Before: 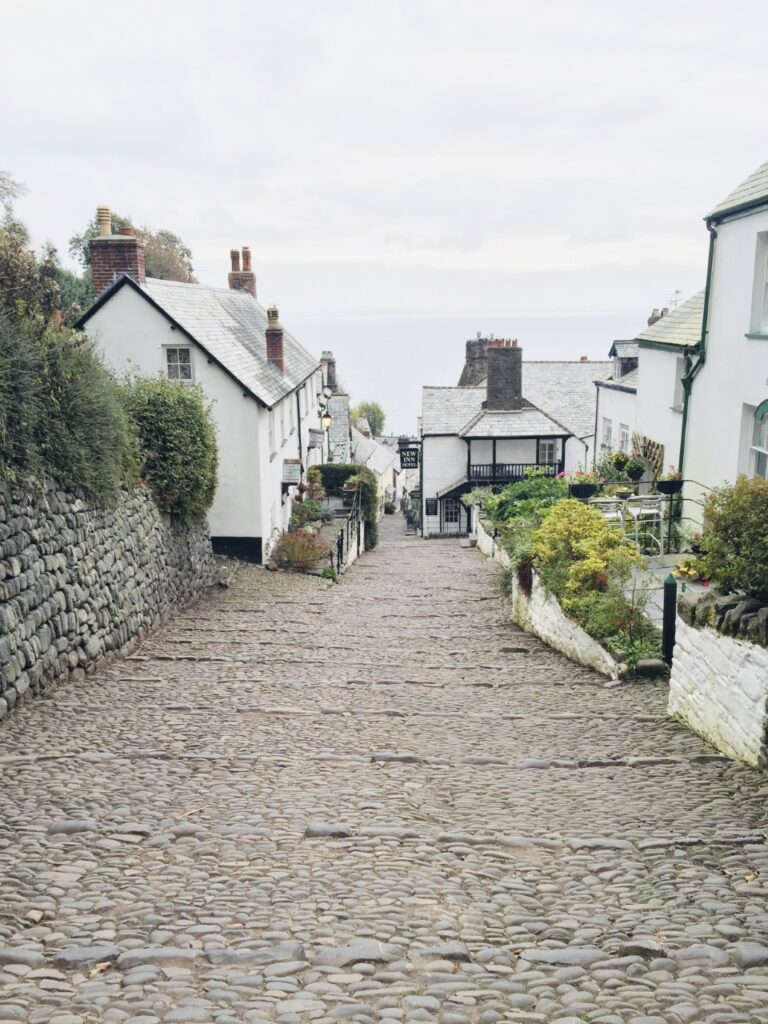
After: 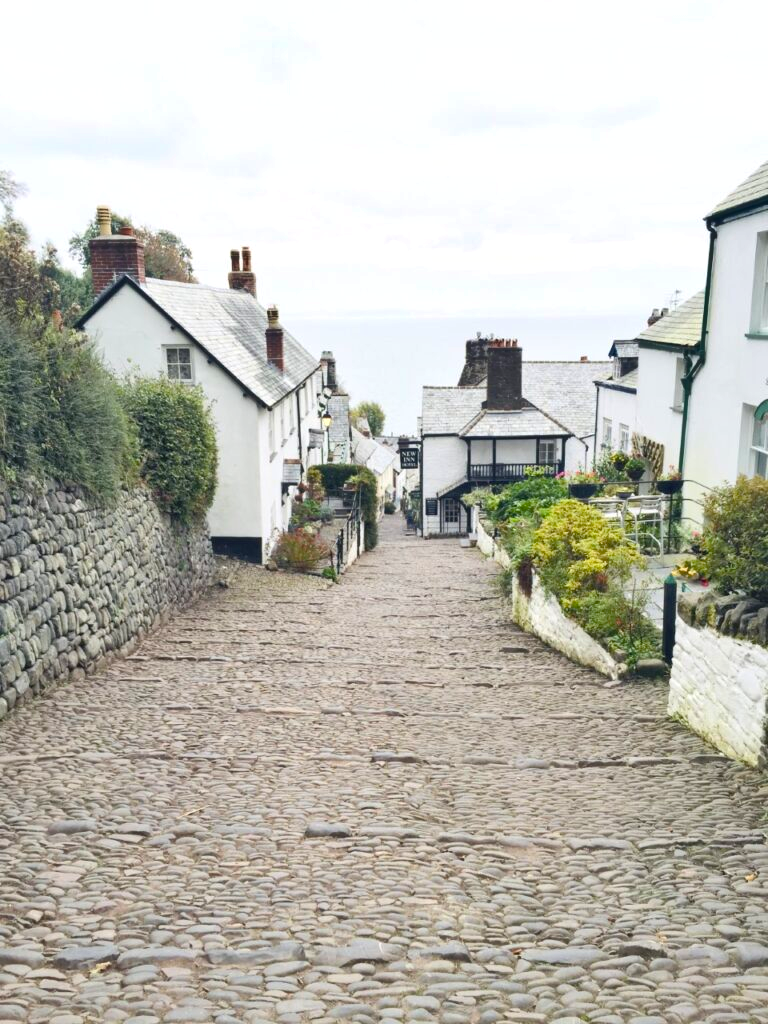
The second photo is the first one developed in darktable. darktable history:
shadows and highlights: shadows 60, soften with gaussian
contrast brightness saturation: brightness 0.15
color balance rgb: linear chroma grading › shadows 16%, perceptual saturation grading › global saturation 8%, perceptual saturation grading › shadows 4%, perceptual brilliance grading › global brilliance 2%, perceptual brilliance grading › highlights 8%, perceptual brilliance grading › shadows -4%, global vibrance 16%, saturation formula JzAzBz (2021)
